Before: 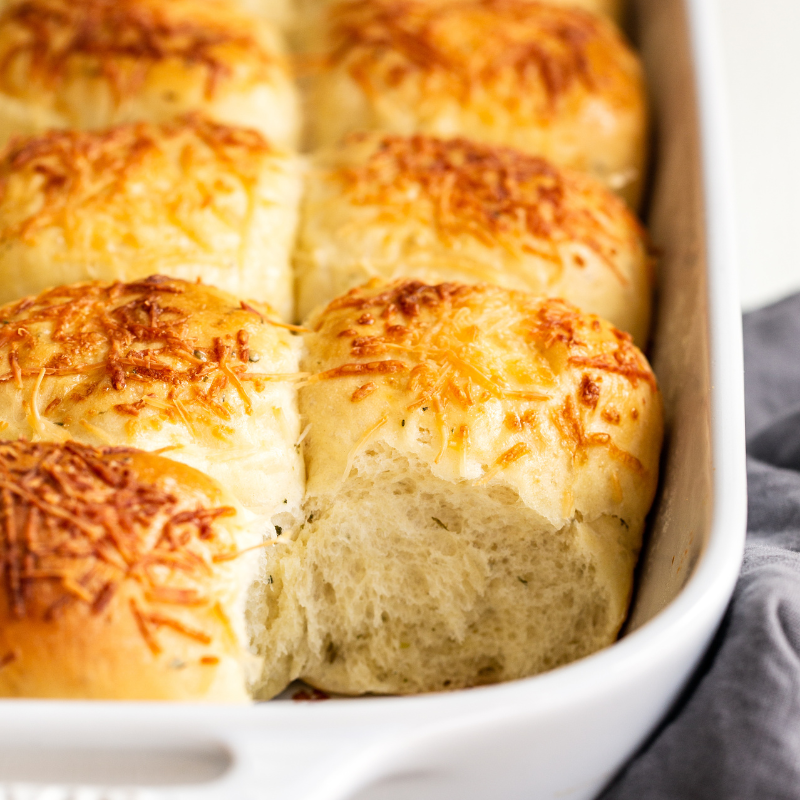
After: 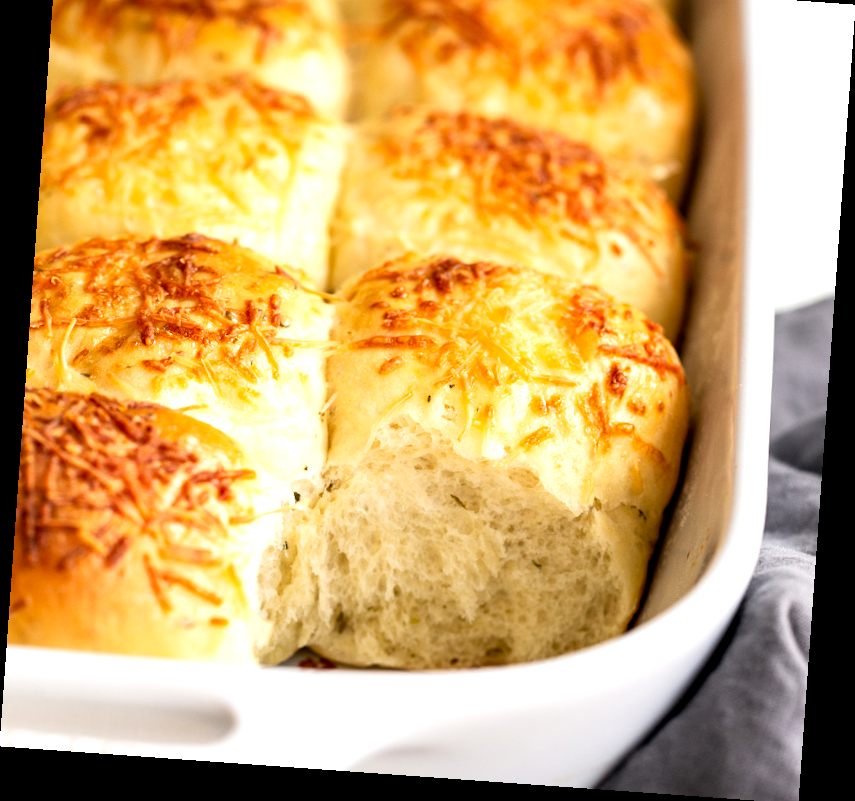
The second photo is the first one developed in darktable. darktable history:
rotate and perspective: rotation 4.1°, automatic cropping off
exposure: black level correction 0.003, exposure 0.383 EV, compensate highlight preservation false
crop and rotate: top 6.25%
